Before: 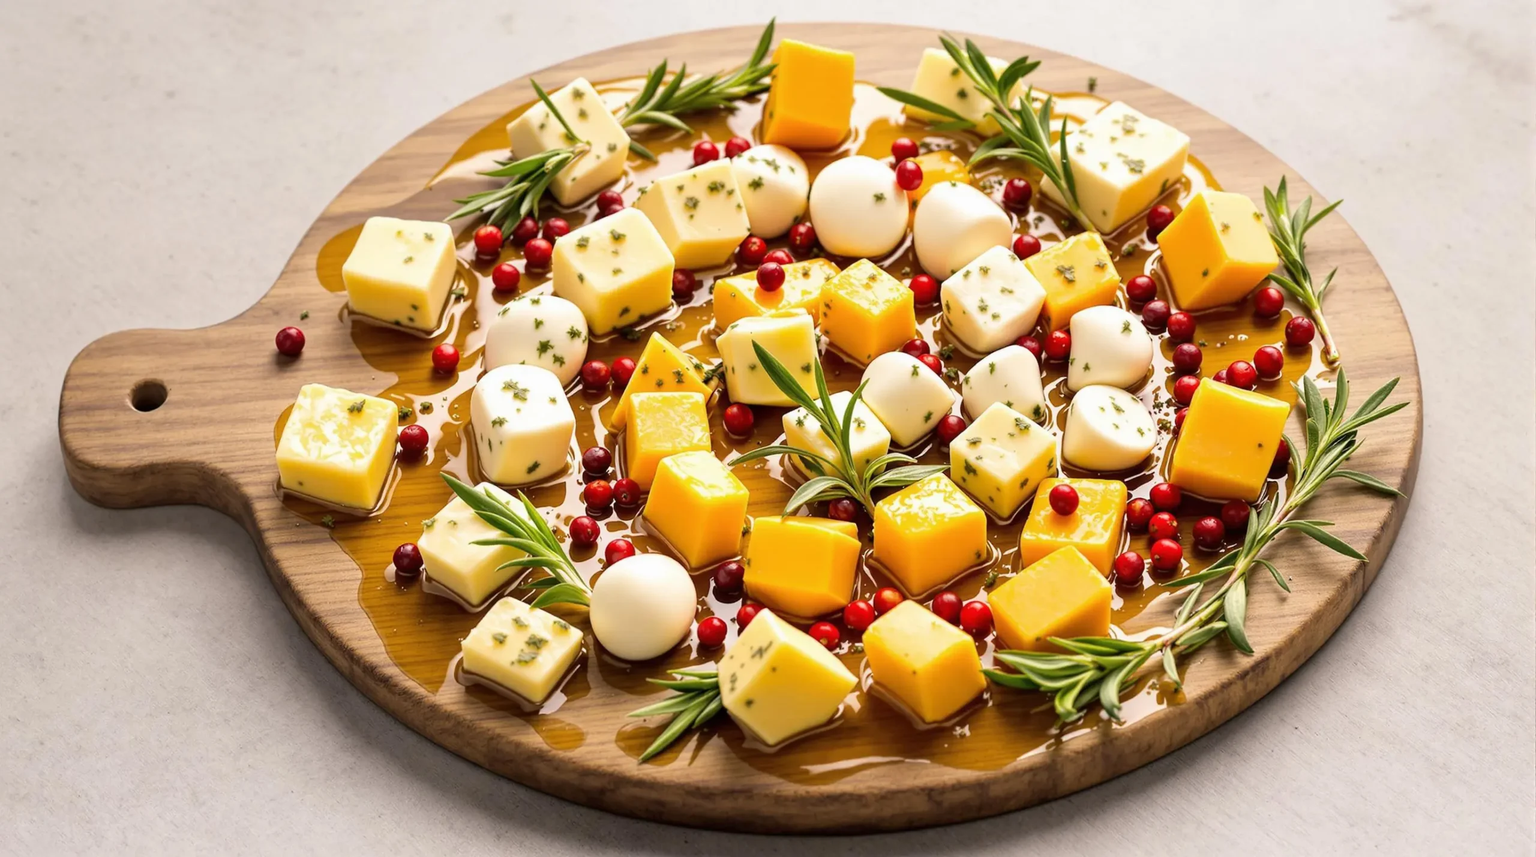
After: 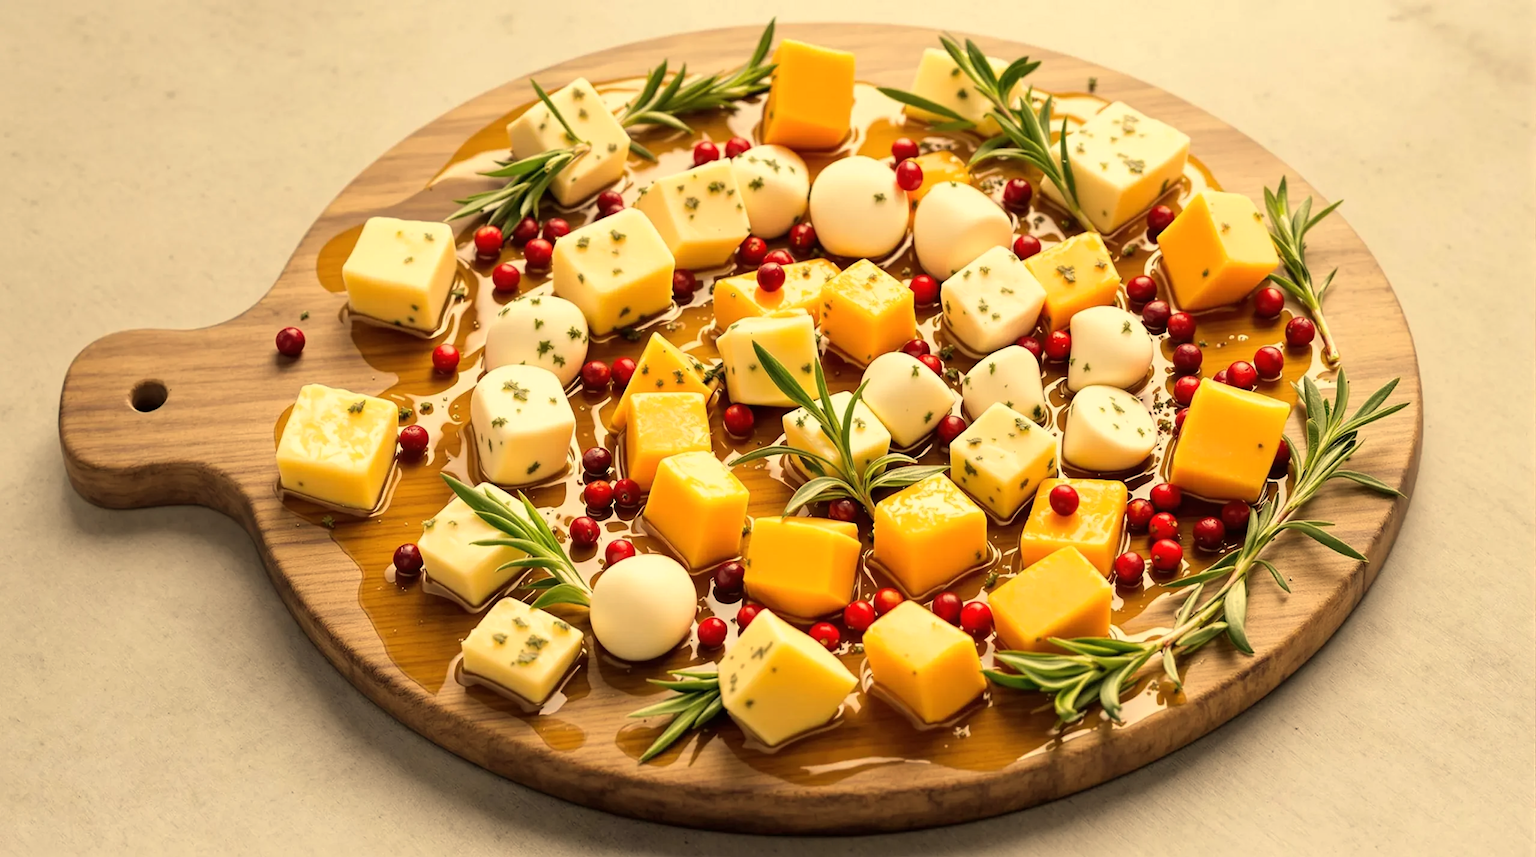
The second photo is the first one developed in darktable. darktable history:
white balance: red 1.08, blue 0.791
exposure: exposure -0.048 EV, compensate highlight preservation false
